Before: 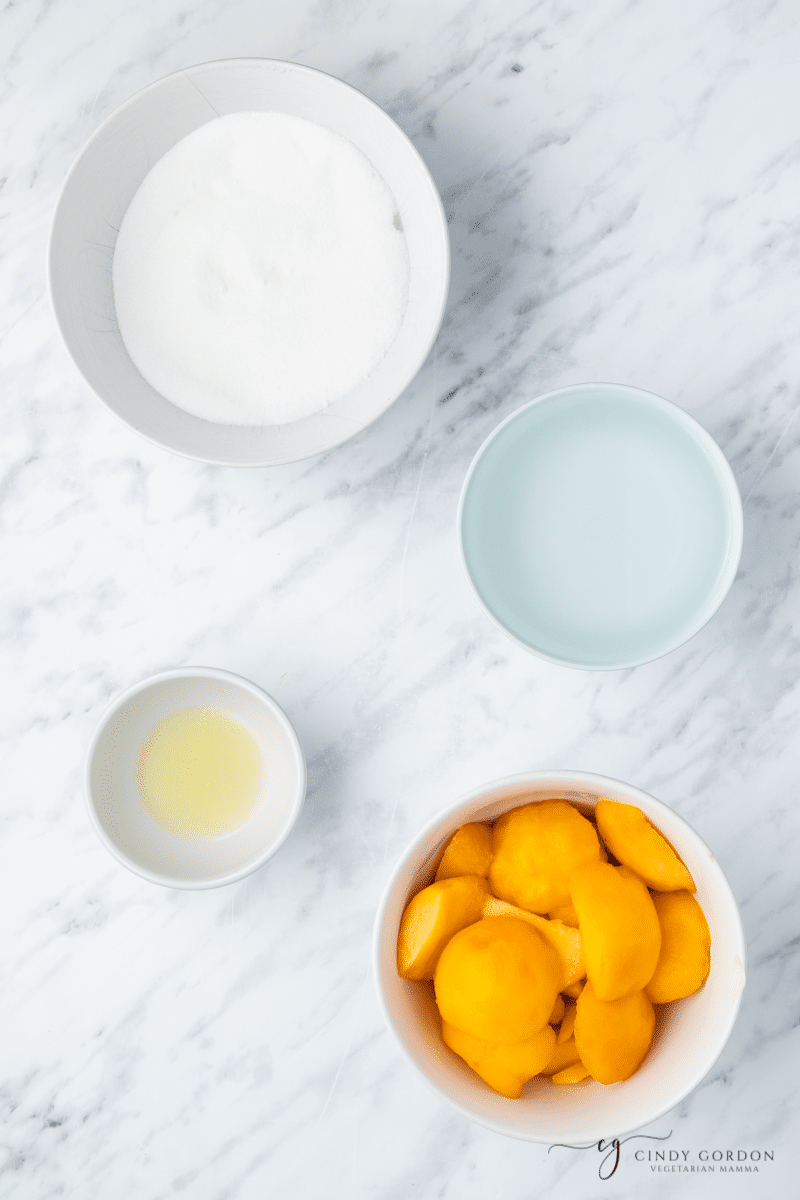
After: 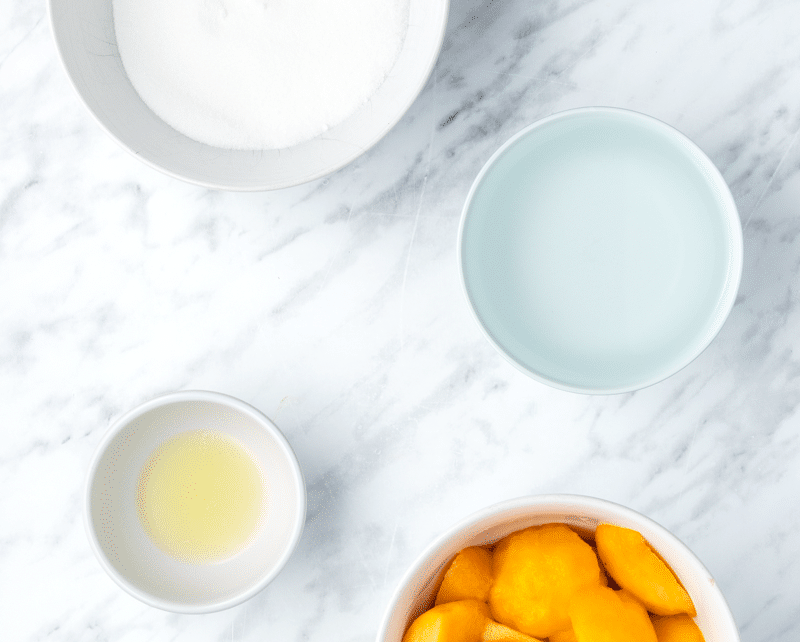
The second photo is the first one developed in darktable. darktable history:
crop and rotate: top 23.043%, bottom 23.437%
contrast brightness saturation: contrast 0.08, saturation 0.02
exposure: exposure 0.127 EV, compensate highlight preservation false
shadows and highlights: shadows 25, highlights -25
